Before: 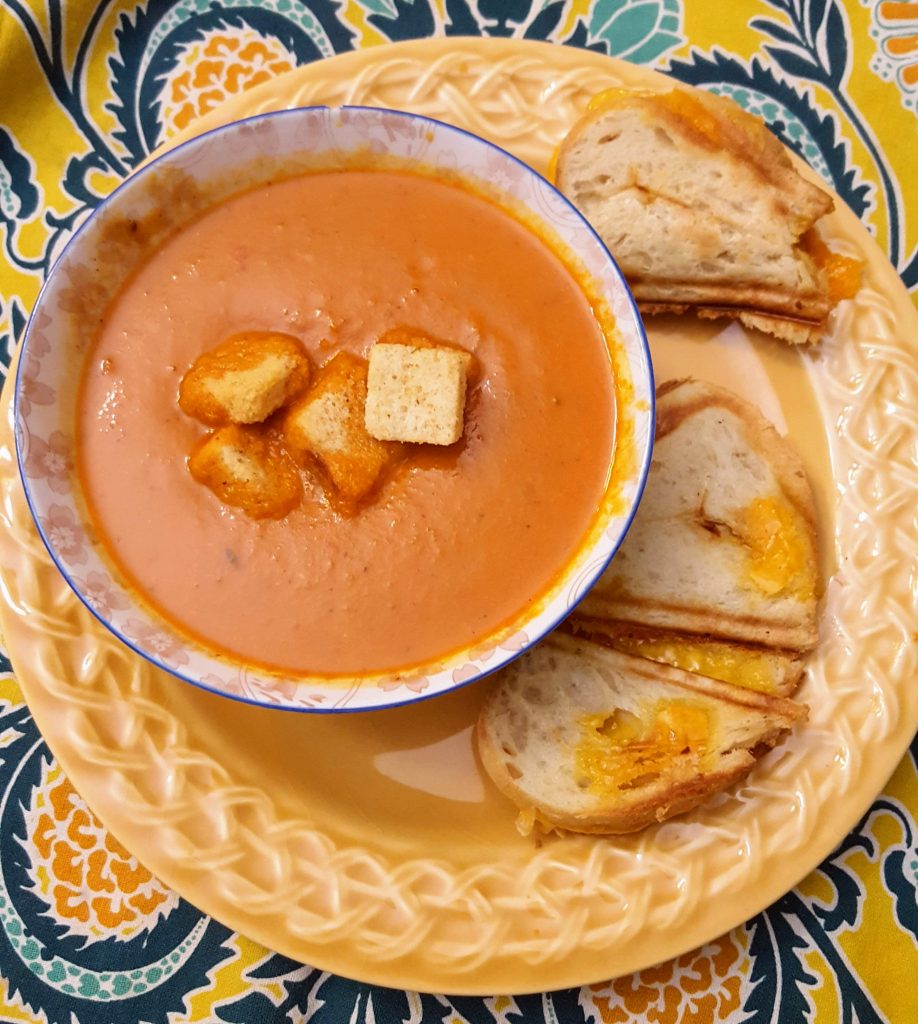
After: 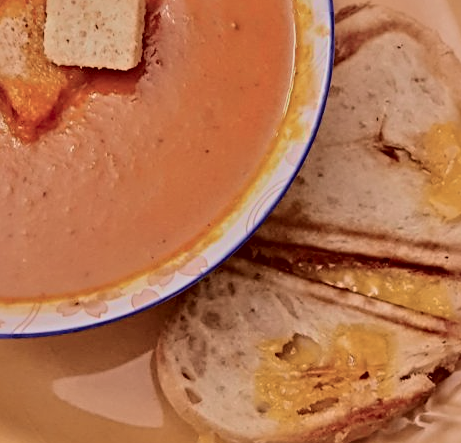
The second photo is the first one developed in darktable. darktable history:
tone curve: curves: ch0 [(0, 0) (0.049, 0.01) (0.154, 0.081) (0.491, 0.519) (0.748, 0.765) (1, 0.919)]; ch1 [(0, 0) (0.172, 0.123) (0.317, 0.272) (0.401, 0.422) (0.489, 0.496) (0.531, 0.557) (0.615, 0.612) (0.741, 0.783) (1, 1)]; ch2 [(0, 0) (0.411, 0.424) (0.483, 0.478) (0.544, 0.56) (0.686, 0.638) (1, 1)], color space Lab, independent channels, preserve colors none
crop: left 35.03%, top 36.625%, right 14.663%, bottom 20.057%
sharpen: radius 4.883
tone equalizer: -8 EV -0.002 EV, -7 EV 0.005 EV, -6 EV -0.008 EV, -5 EV 0.007 EV, -4 EV -0.042 EV, -3 EV -0.233 EV, -2 EV -0.662 EV, -1 EV -0.983 EV, +0 EV -0.969 EV, smoothing diameter 2%, edges refinement/feathering 20, mask exposure compensation -1.57 EV, filter diffusion 5
